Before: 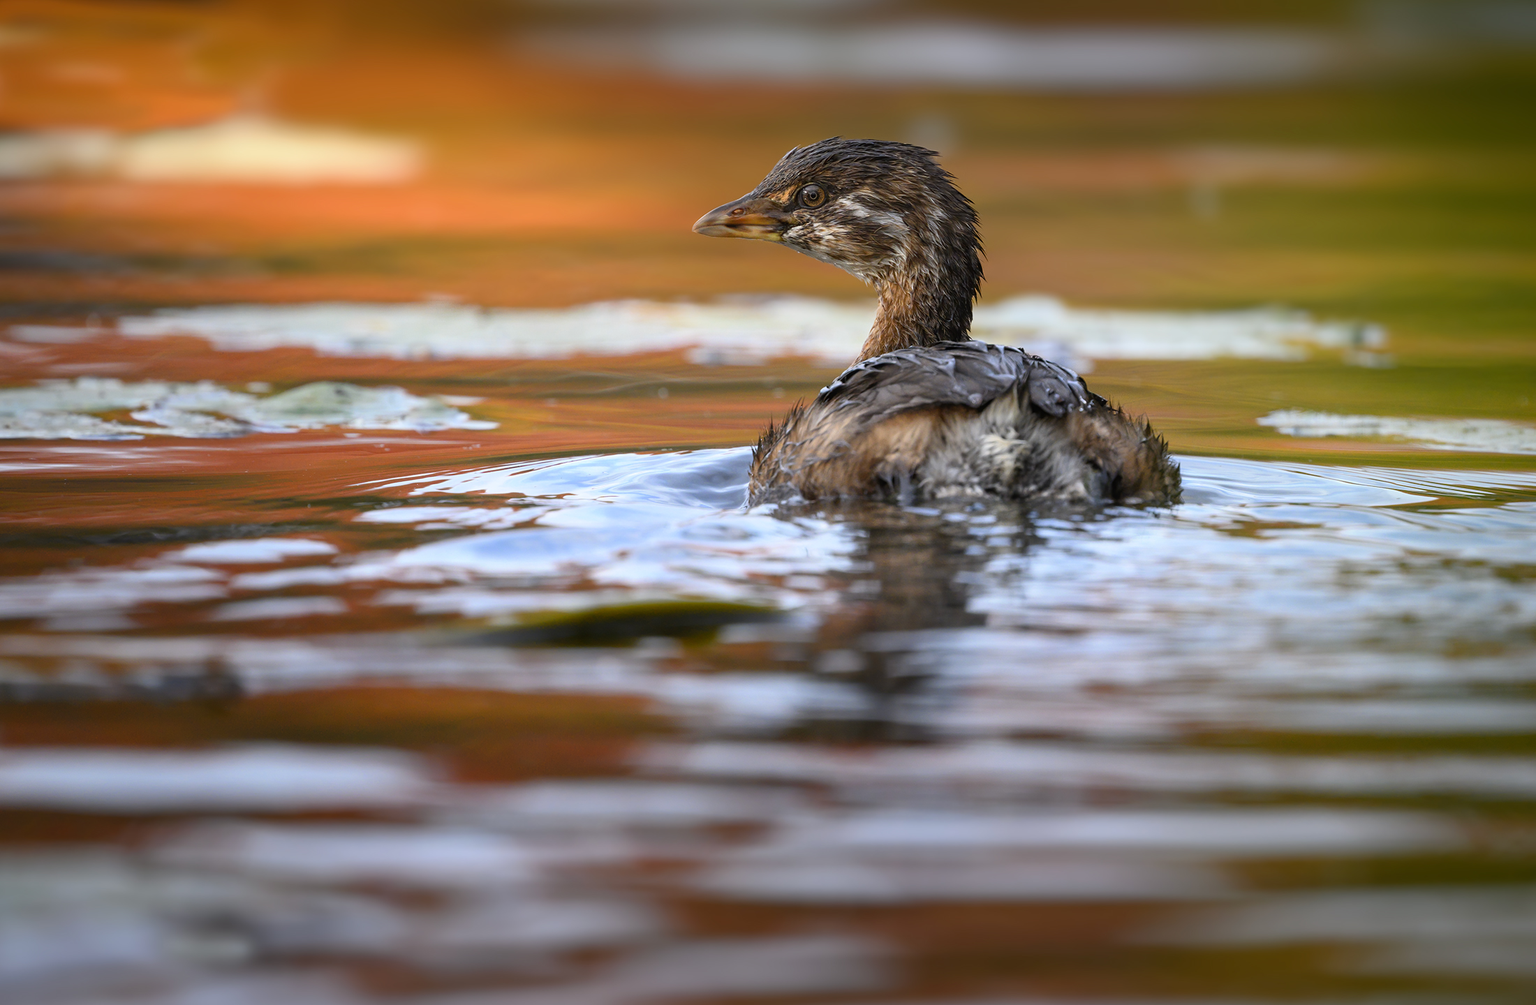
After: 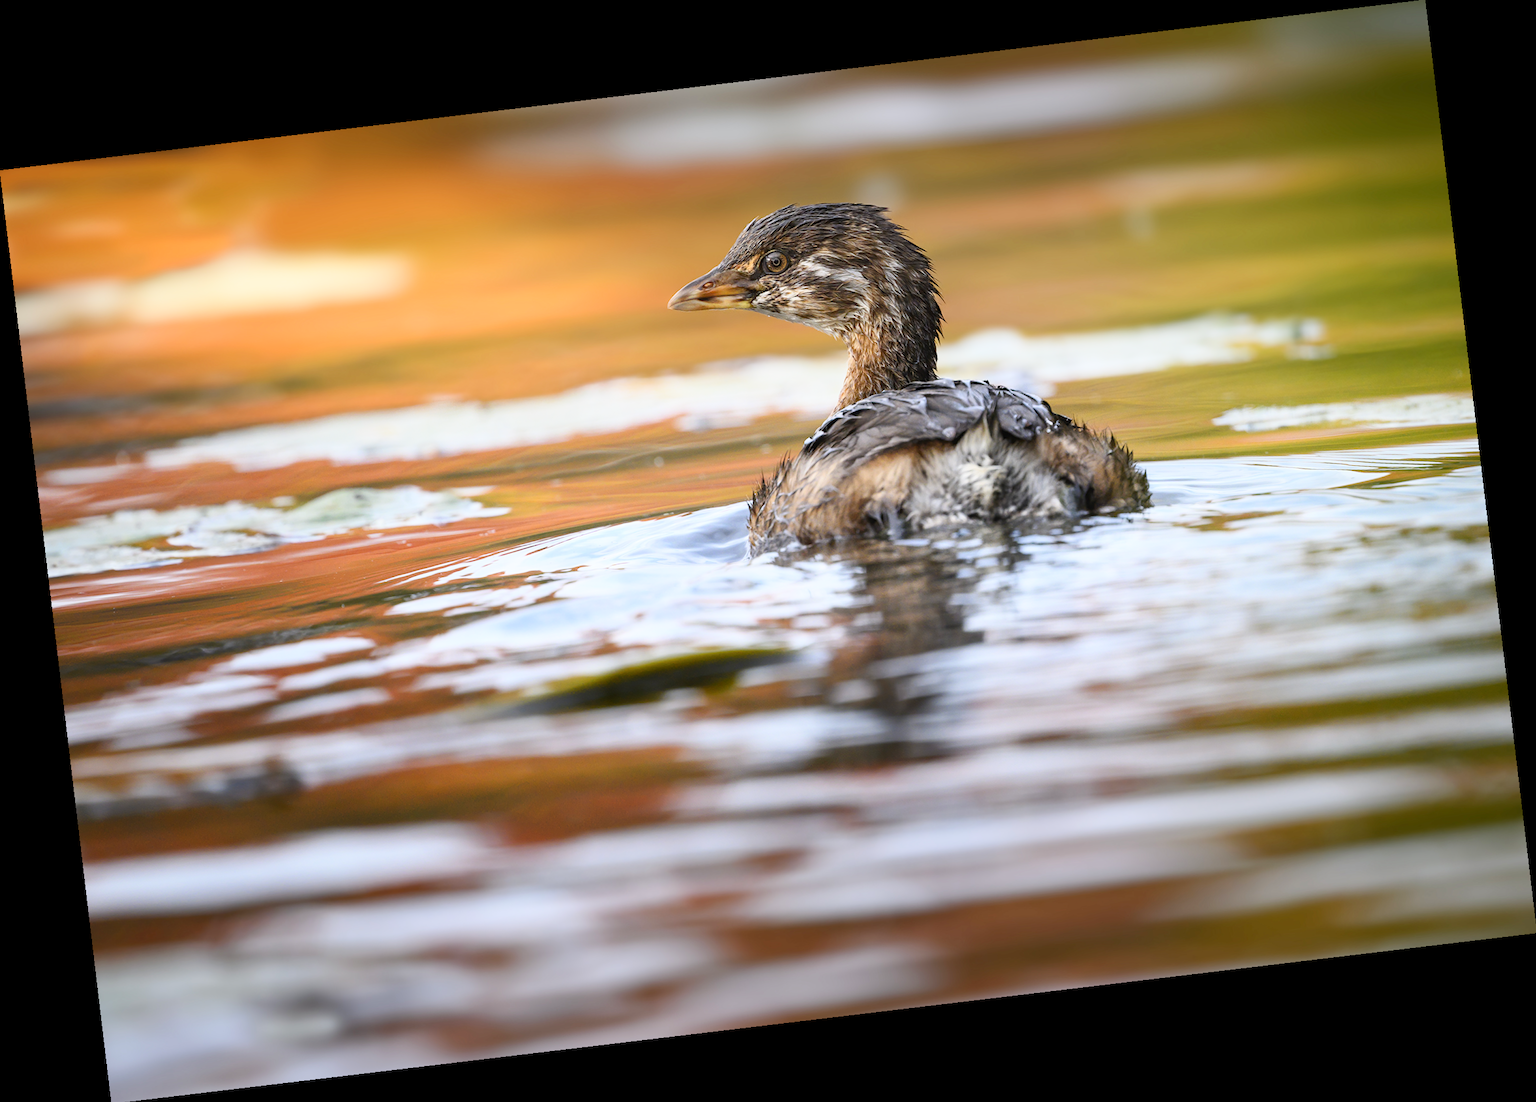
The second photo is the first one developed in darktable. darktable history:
contrast brightness saturation: contrast 0.15, brightness 0.05
rotate and perspective: rotation -6.83°, automatic cropping off
base curve: curves: ch0 [(0, 0) (0.204, 0.334) (0.55, 0.733) (1, 1)], preserve colors none
